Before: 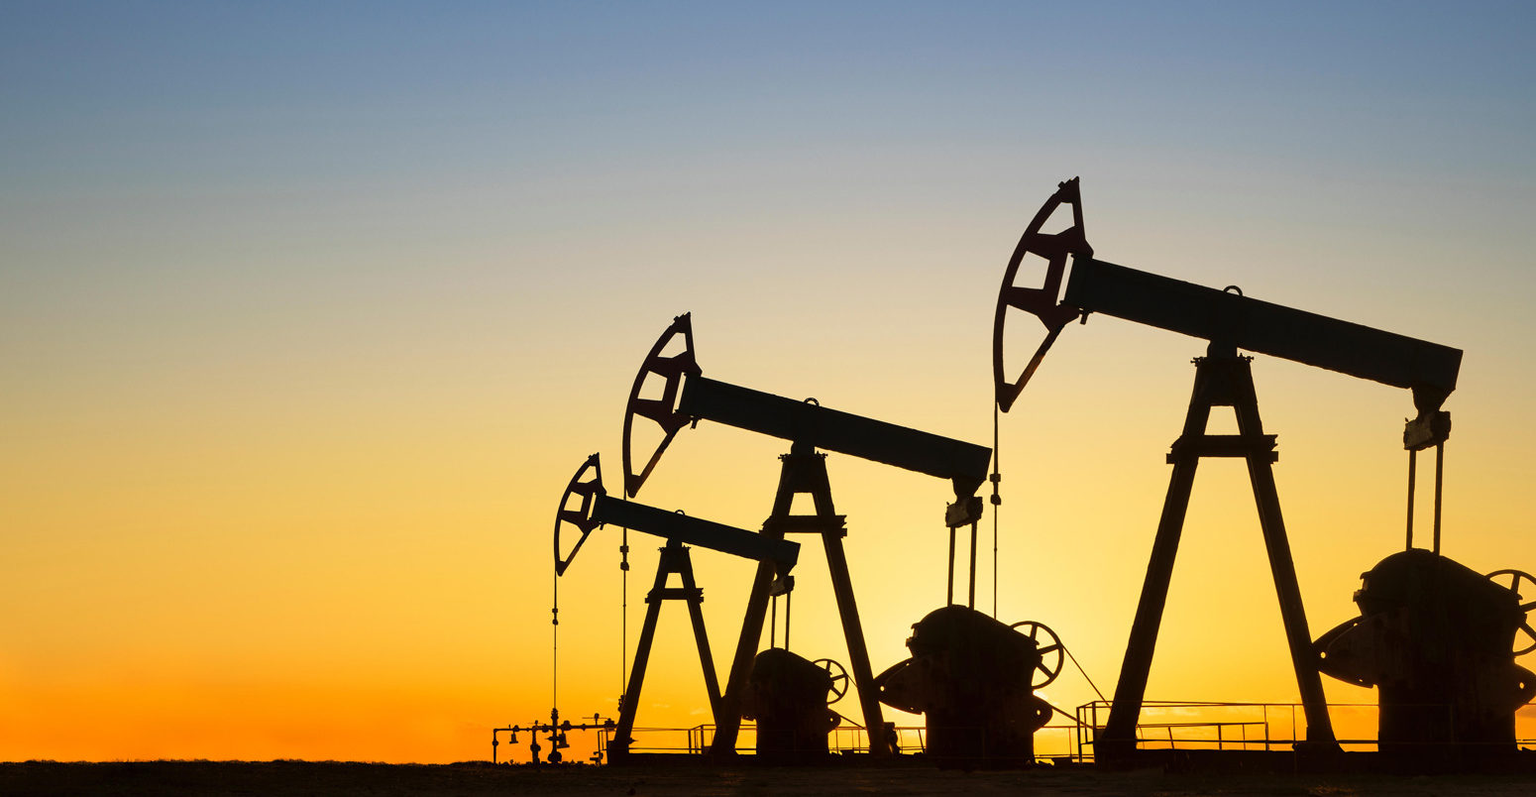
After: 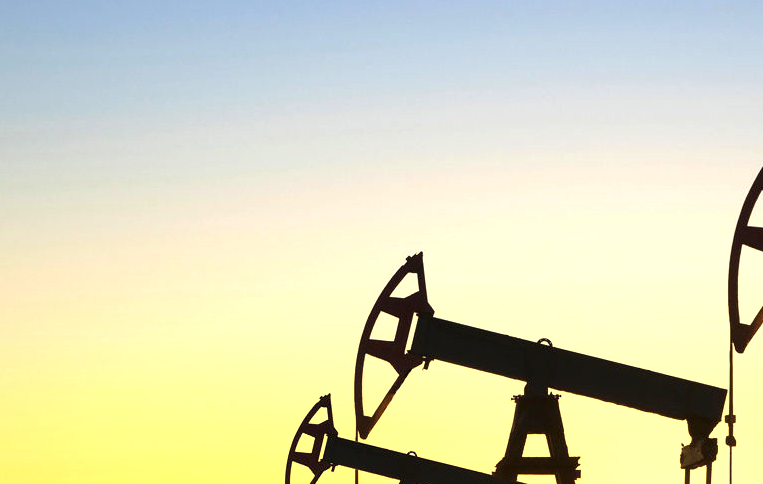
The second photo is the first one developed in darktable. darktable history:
exposure: exposure 0.827 EV, compensate highlight preservation false
crop: left 17.717%, top 7.874%, right 33.022%, bottom 31.906%
